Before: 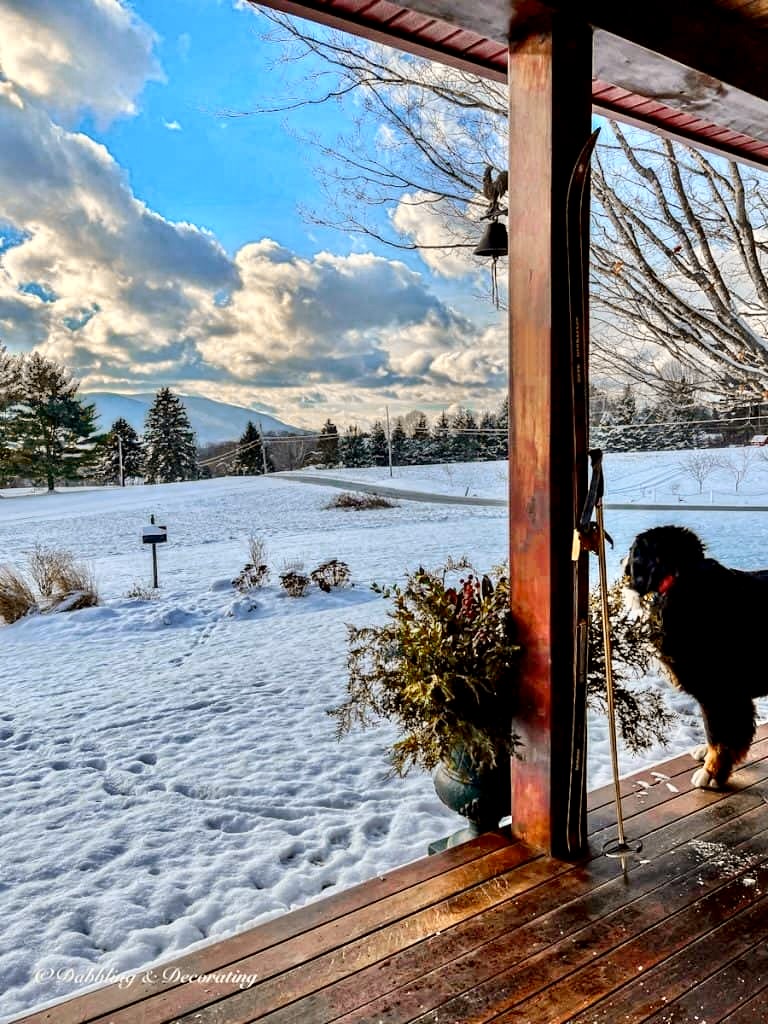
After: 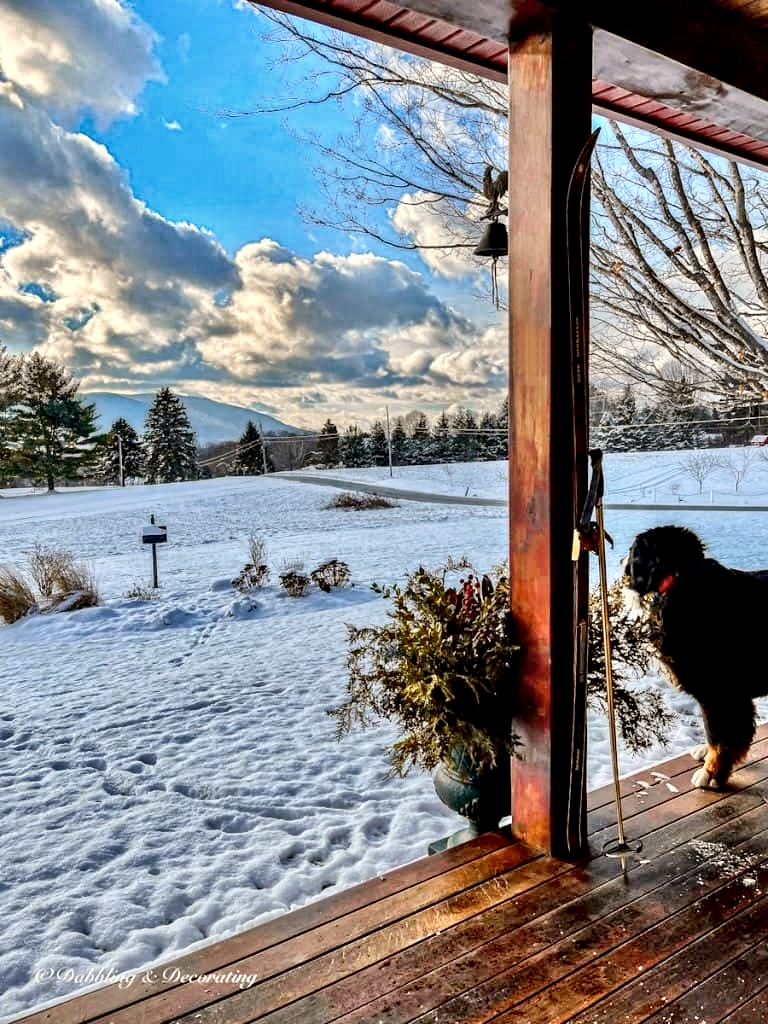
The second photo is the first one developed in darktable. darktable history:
shadows and highlights: soften with gaussian
local contrast: mode bilateral grid, contrast 28, coarseness 16, detail 115%, midtone range 0.2
